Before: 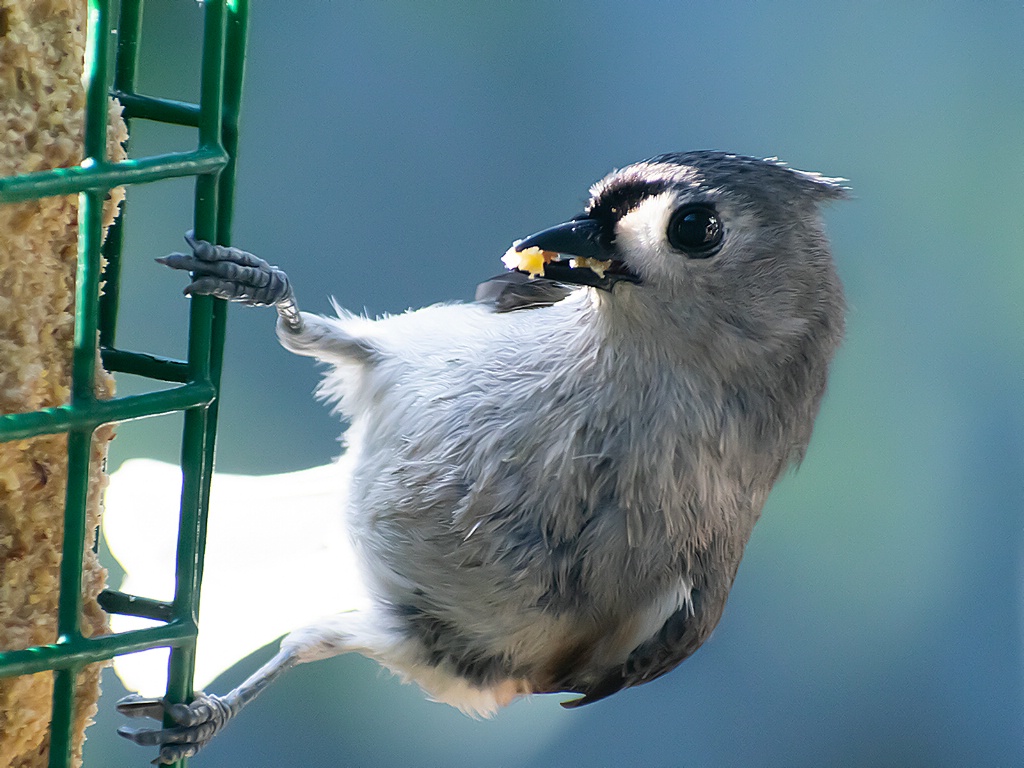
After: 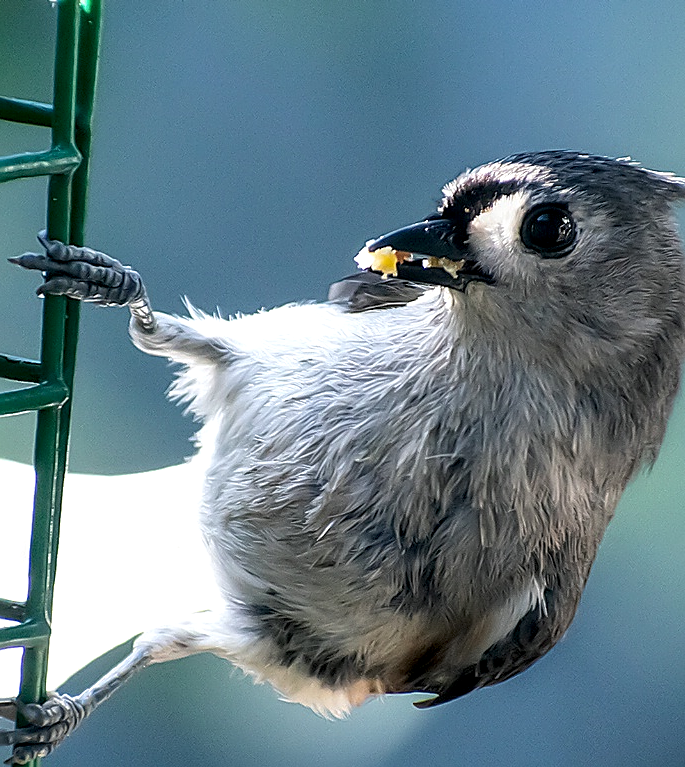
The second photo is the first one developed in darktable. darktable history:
crop and rotate: left 14.431%, right 18.64%
sharpen: on, module defaults
local contrast: detail 150%
